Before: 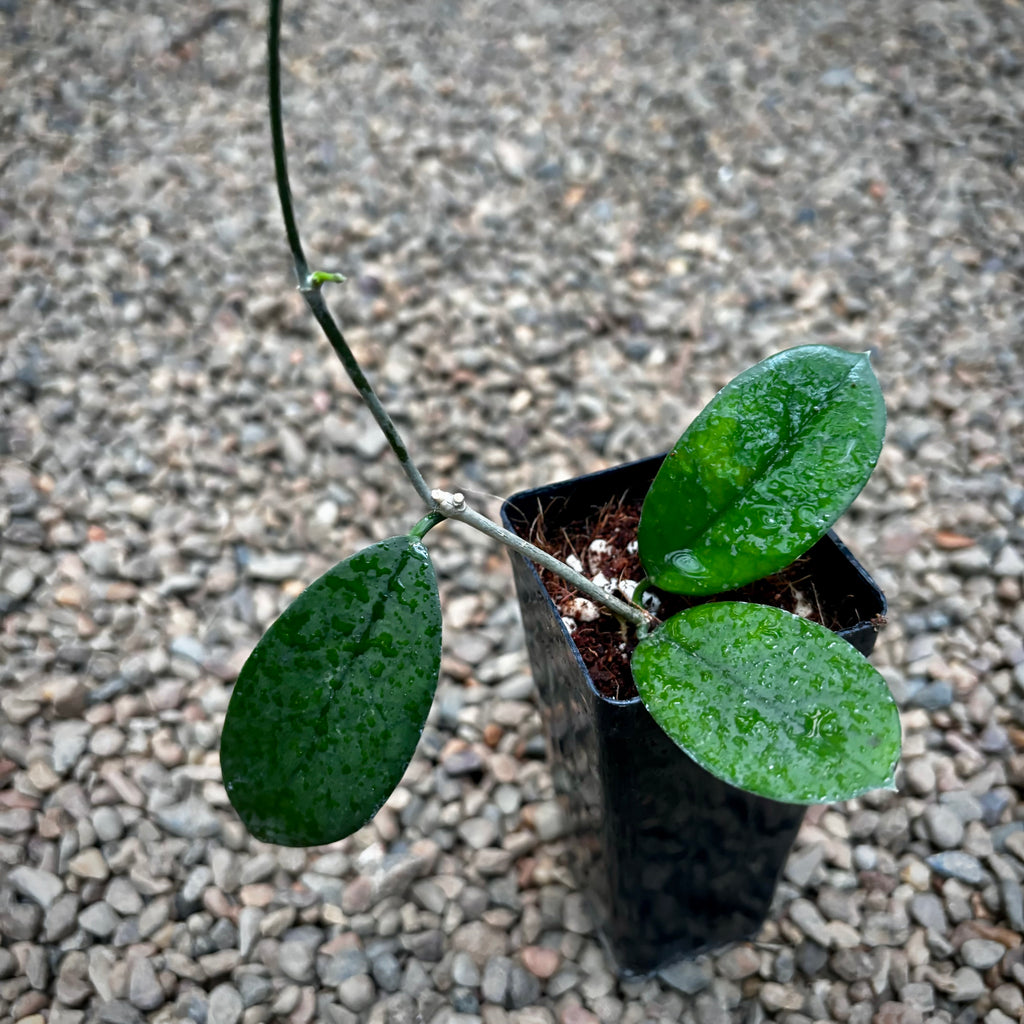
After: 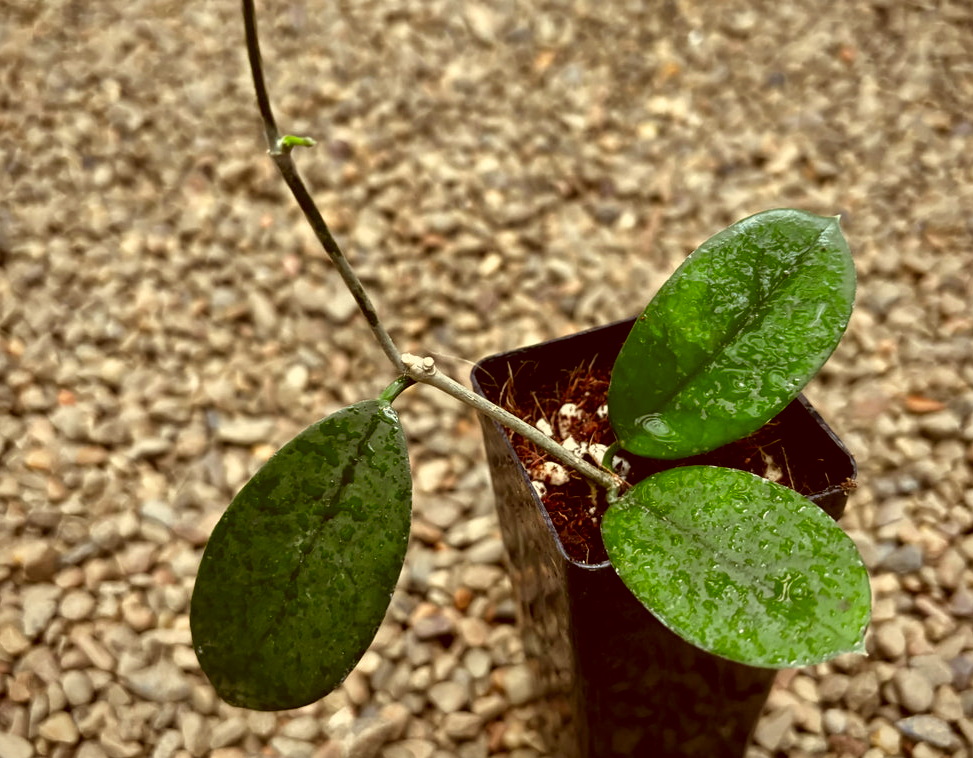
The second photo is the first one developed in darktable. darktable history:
color correction: highlights a* 1.12, highlights b* 24.26, shadows a* 15.58, shadows b* 24.26
crop and rotate: left 2.991%, top 13.302%, right 1.981%, bottom 12.636%
